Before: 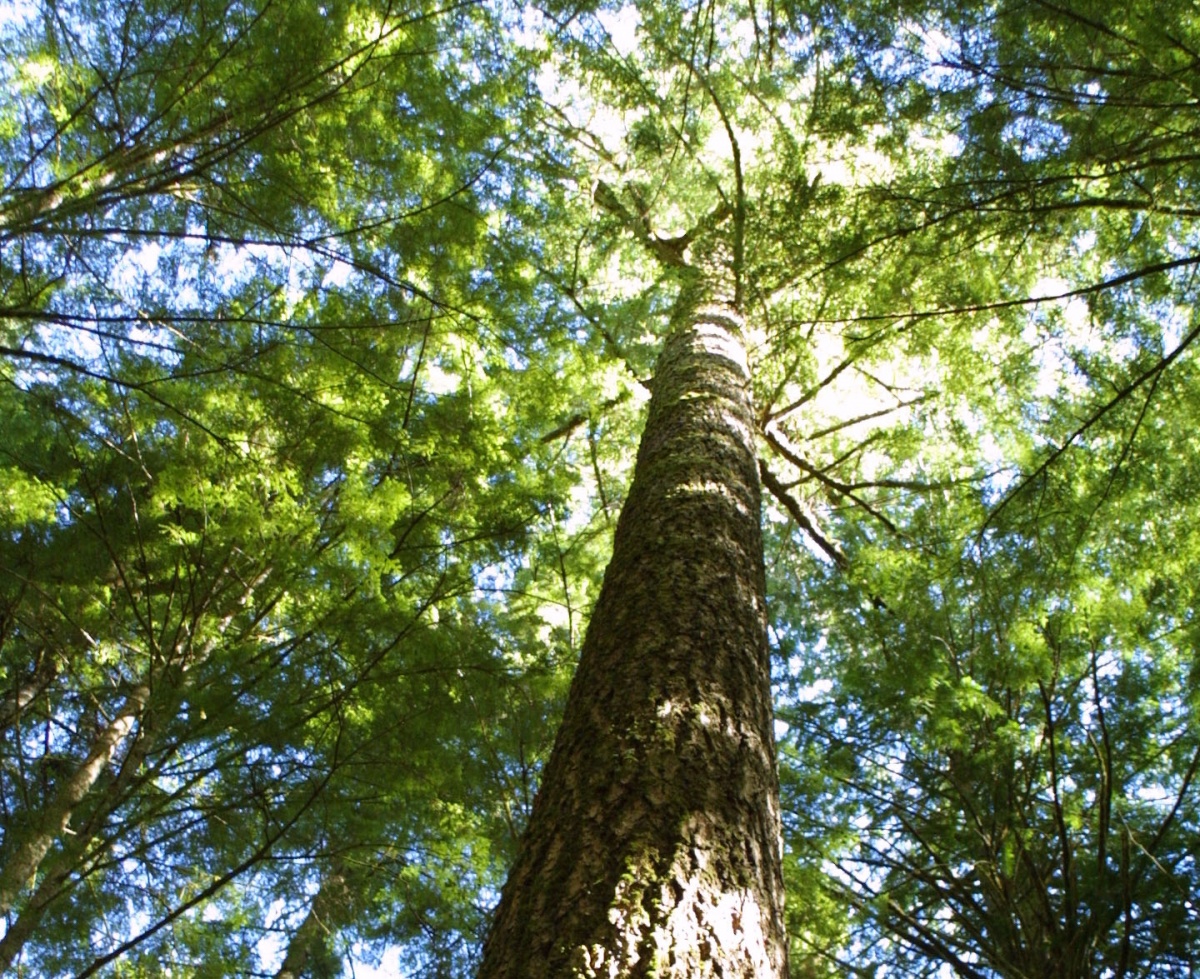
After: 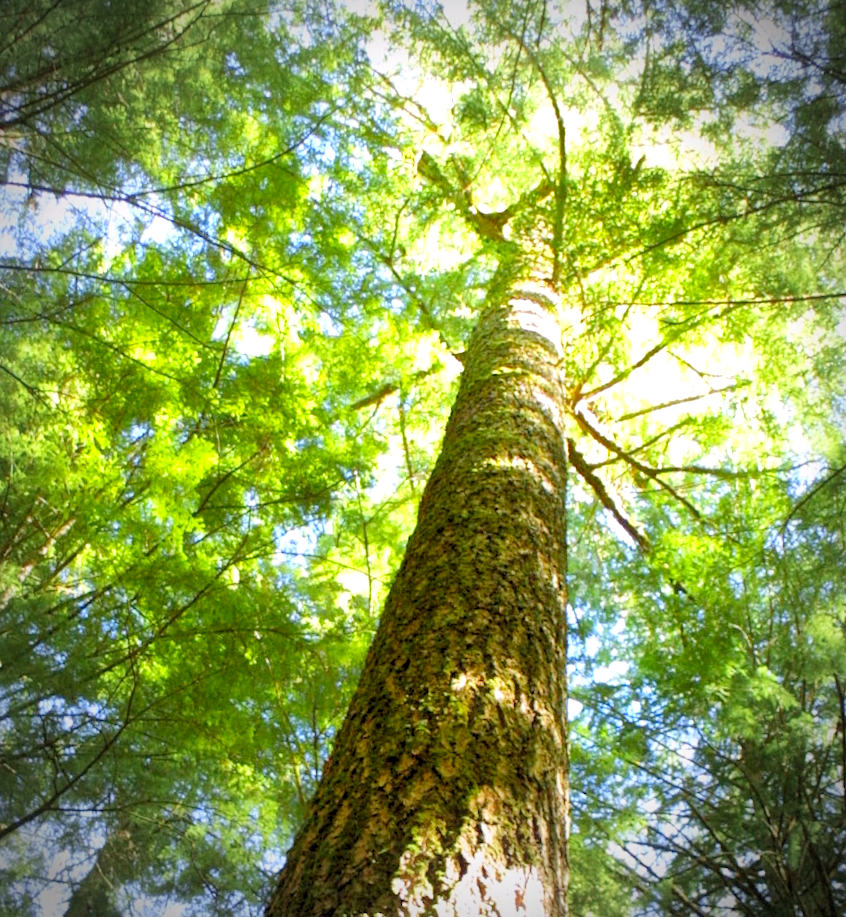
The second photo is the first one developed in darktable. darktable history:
local contrast: mode bilateral grid, contrast 20, coarseness 50, detail 138%, midtone range 0.2
color zones: curves: ch0 [(0.224, 0.526) (0.75, 0.5)]; ch1 [(0.055, 0.526) (0.224, 0.761) (0.377, 0.526) (0.75, 0.5)]
contrast equalizer: y [[0.5, 0.496, 0.435, 0.435, 0.496, 0.5], [0.5 ×6], [0.5 ×6], [0 ×6], [0 ×6]]
crop and rotate: angle -3.16°, left 13.915%, top 0.015%, right 10.932%, bottom 0.078%
vignetting: fall-off start 71.44%, brightness -0.722, saturation -0.481
levels: white 99.94%, levels [0.072, 0.414, 0.976]
exposure: exposure 0.353 EV, compensate exposure bias true, compensate highlight preservation false
